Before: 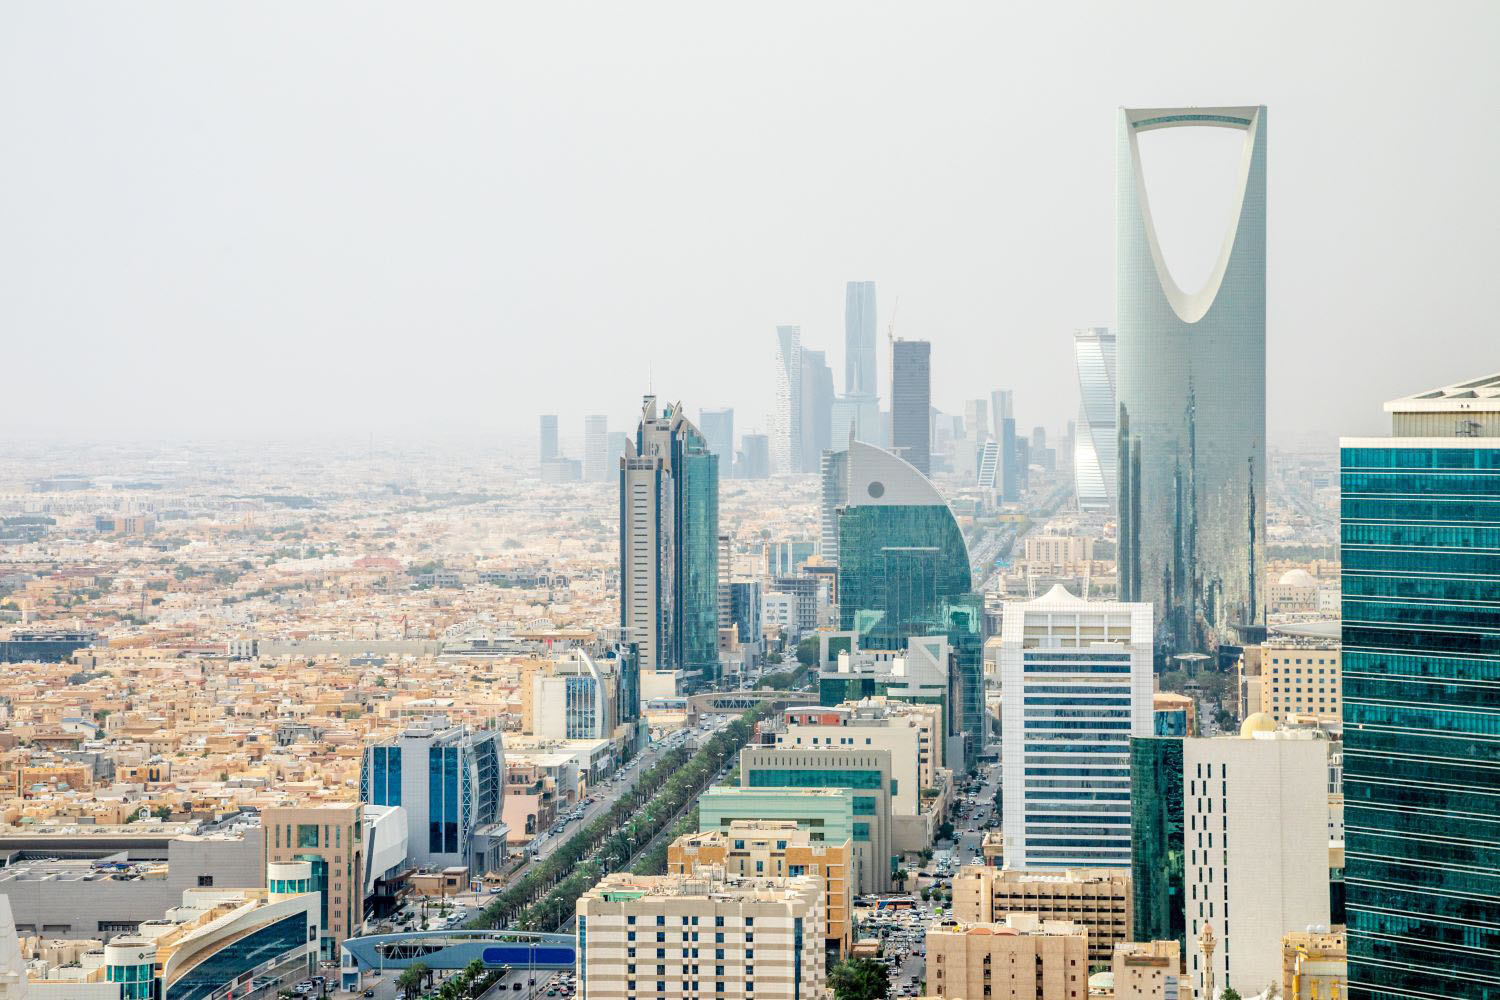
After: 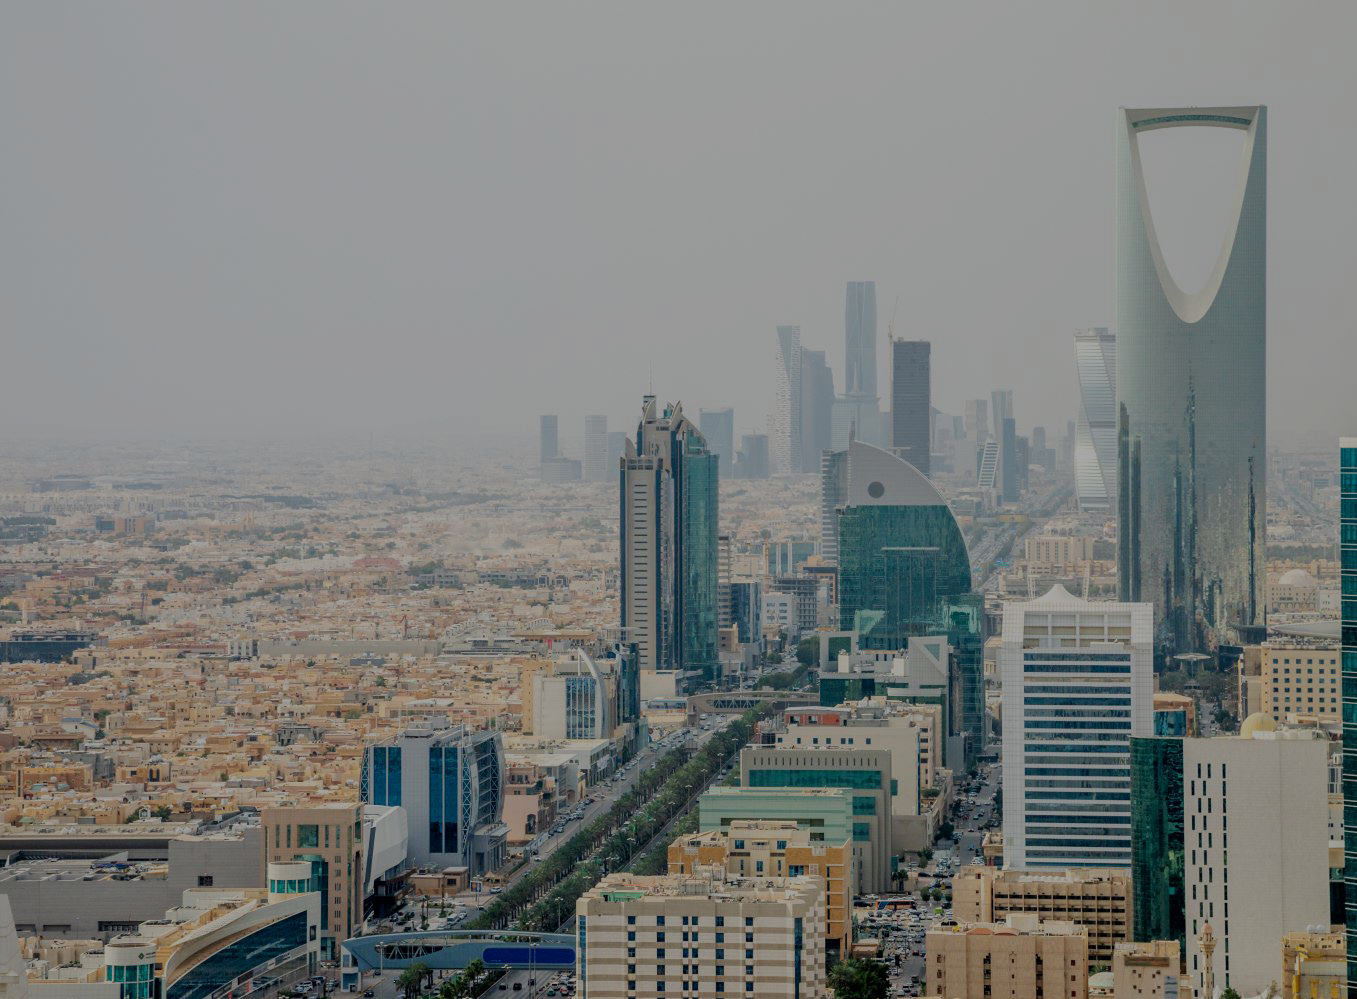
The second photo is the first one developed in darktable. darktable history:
crop: right 9.503%, bottom 0.024%
exposure: exposure -1.366 EV, compensate highlight preservation false
